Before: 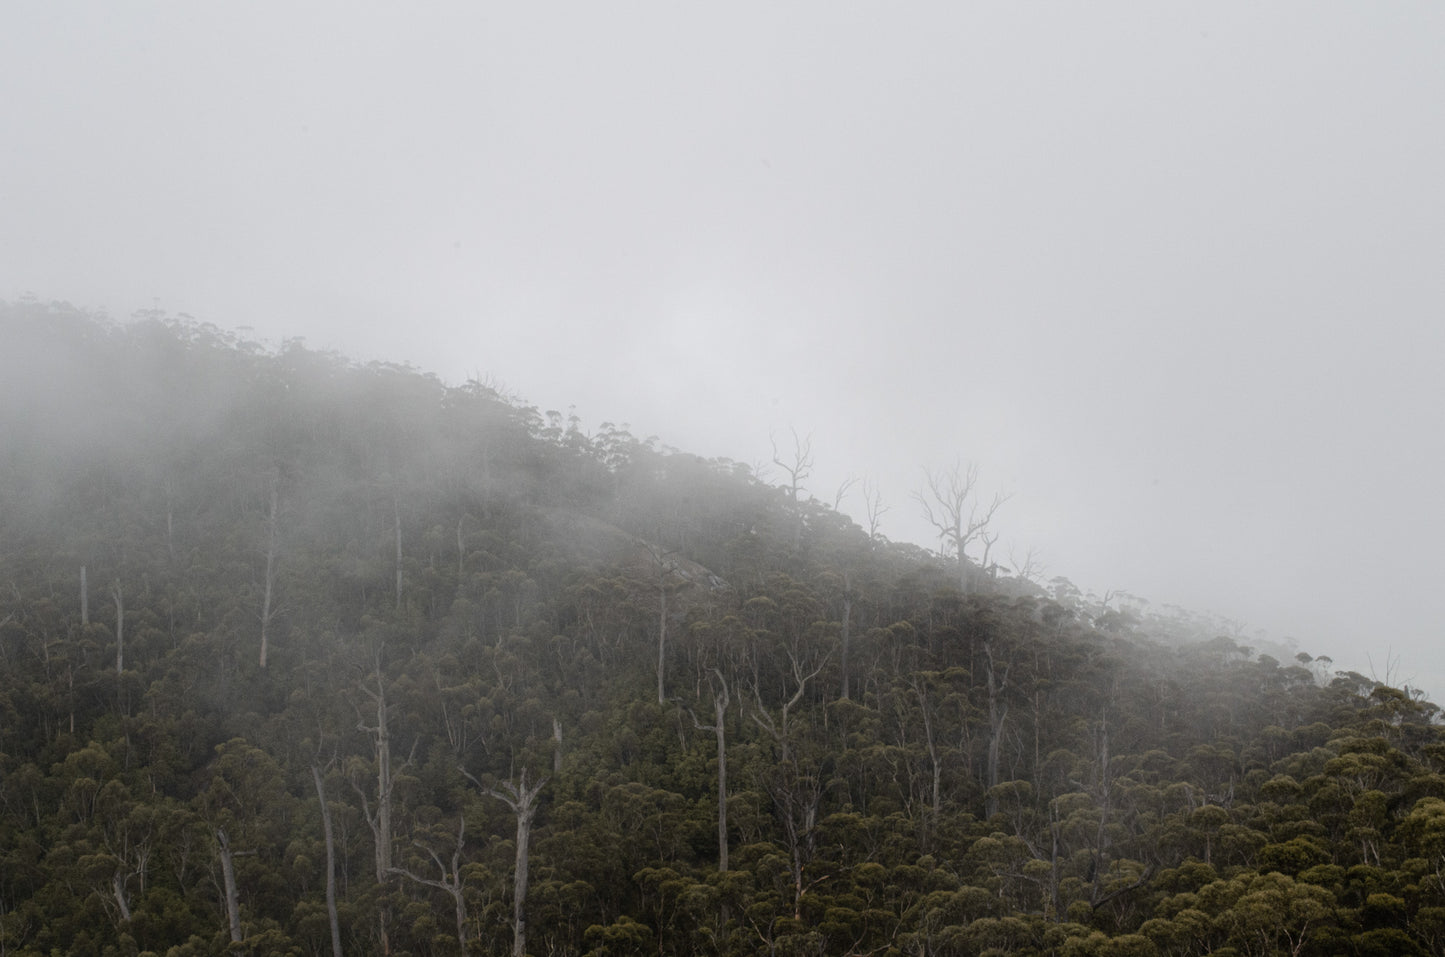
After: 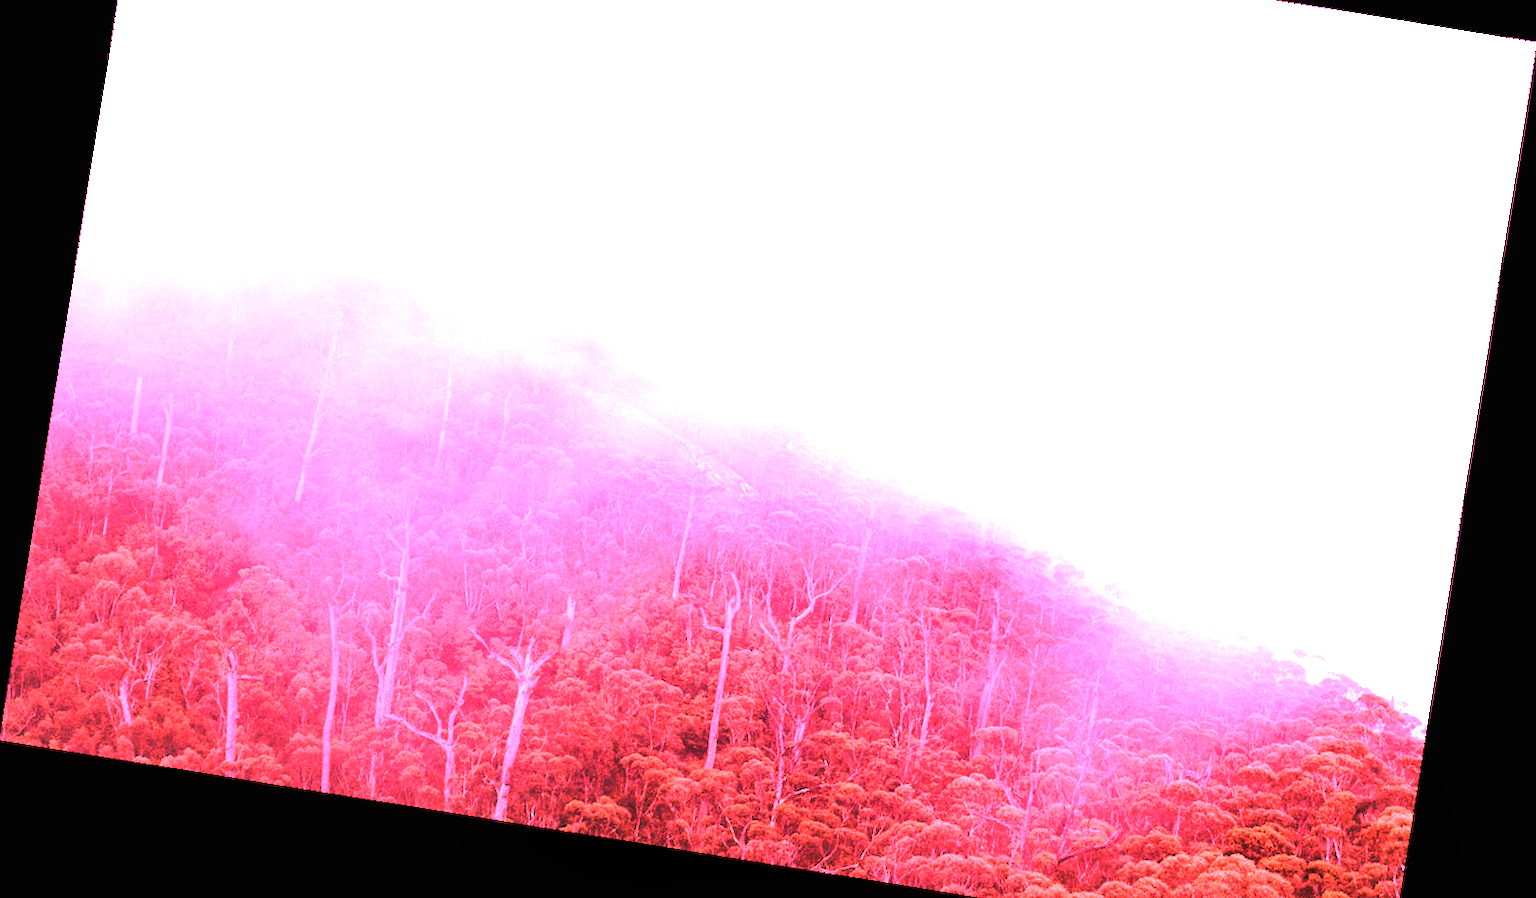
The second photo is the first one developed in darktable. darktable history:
crop and rotate: top 15.774%, bottom 5.506%
exposure: black level correction 0, exposure 1.9 EV, compensate highlight preservation false
white balance: red 4.26, blue 1.802
local contrast: mode bilateral grid, contrast 20, coarseness 50, detail 140%, midtone range 0.2
rotate and perspective: rotation 9.12°, automatic cropping off
